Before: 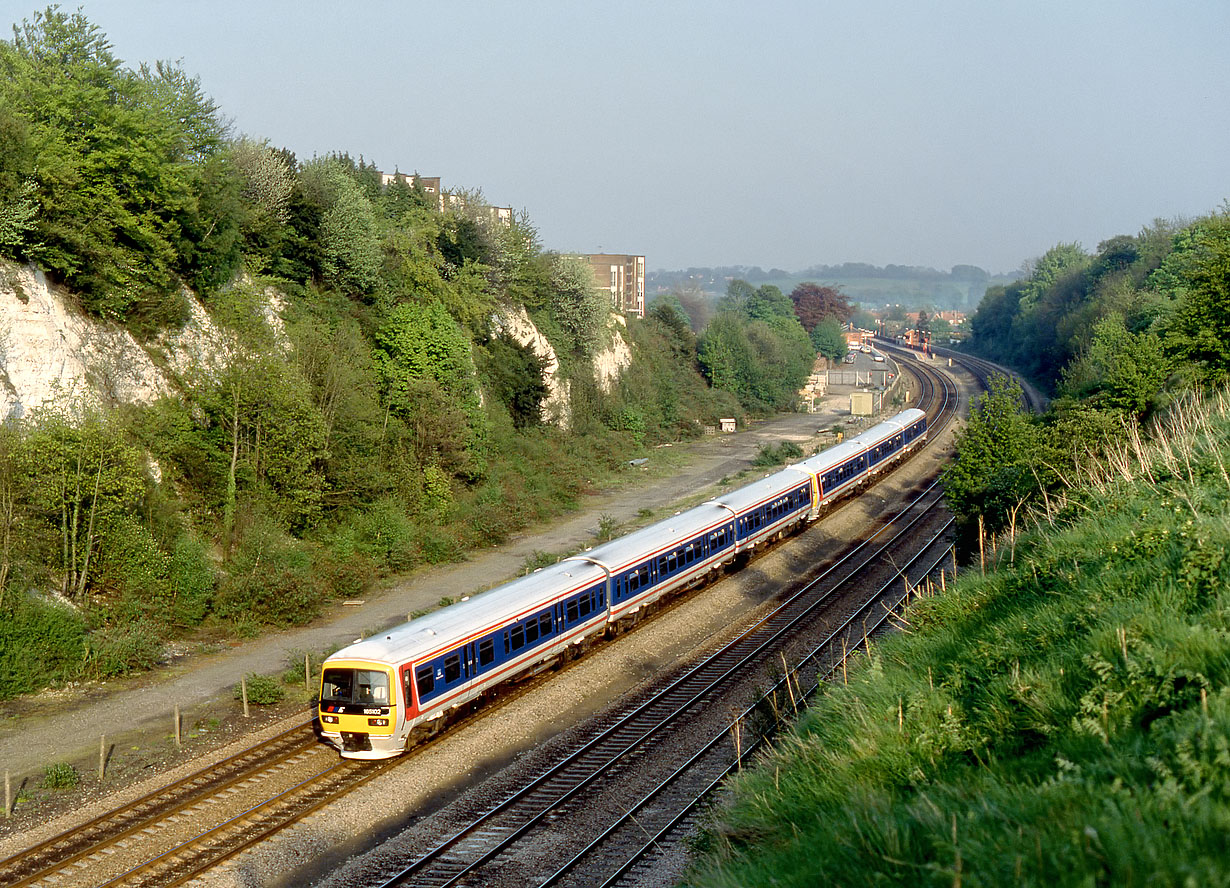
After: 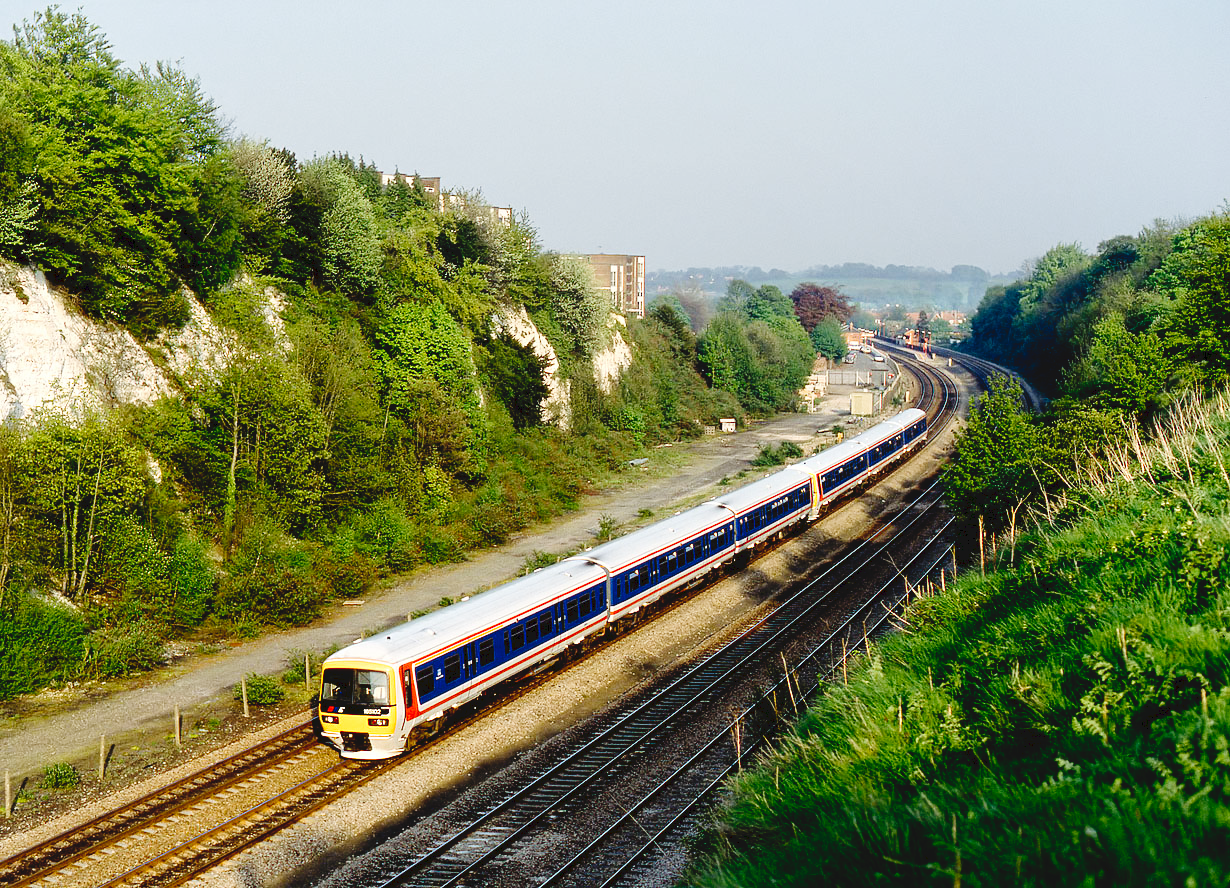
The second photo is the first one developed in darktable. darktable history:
tone curve: curves: ch0 [(0, 0) (0.003, 0.068) (0.011, 0.068) (0.025, 0.068) (0.044, 0.068) (0.069, 0.072) (0.1, 0.072) (0.136, 0.077) (0.177, 0.095) (0.224, 0.126) (0.277, 0.2) (0.335, 0.3) (0.399, 0.407) (0.468, 0.52) (0.543, 0.624) (0.623, 0.721) (0.709, 0.811) (0.801, 0.88) (0.898, 0.942) (1, 1)], preserve colors none
